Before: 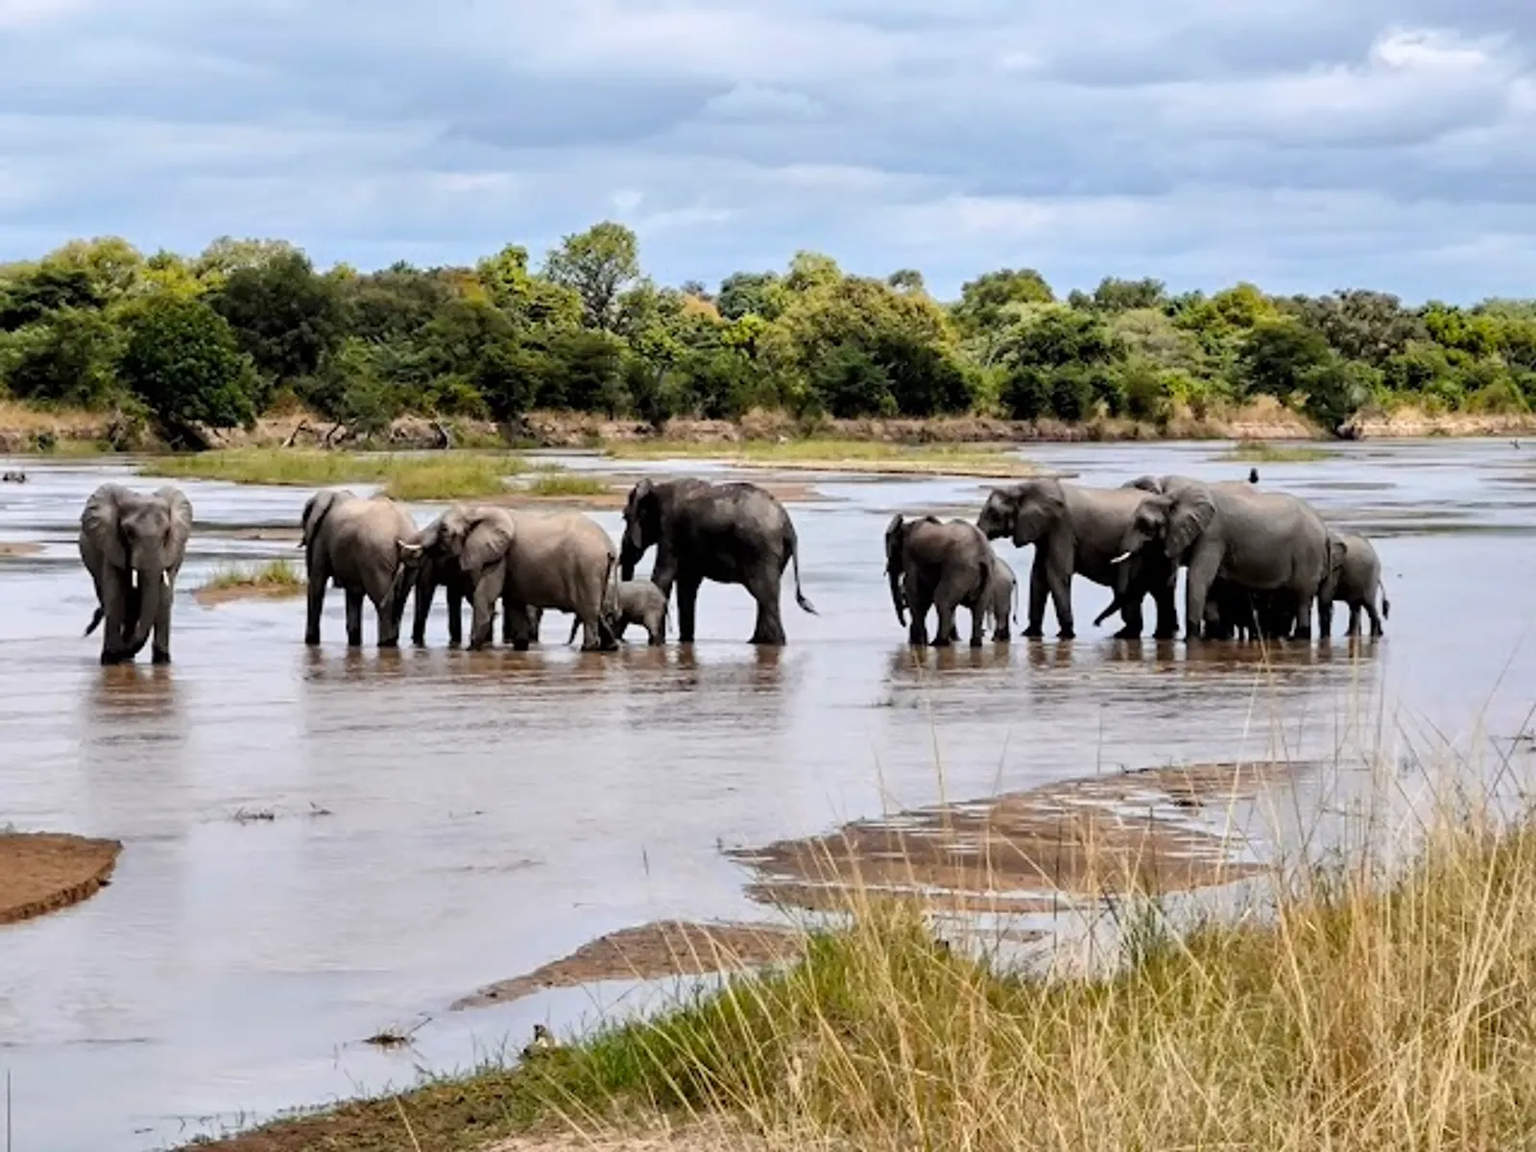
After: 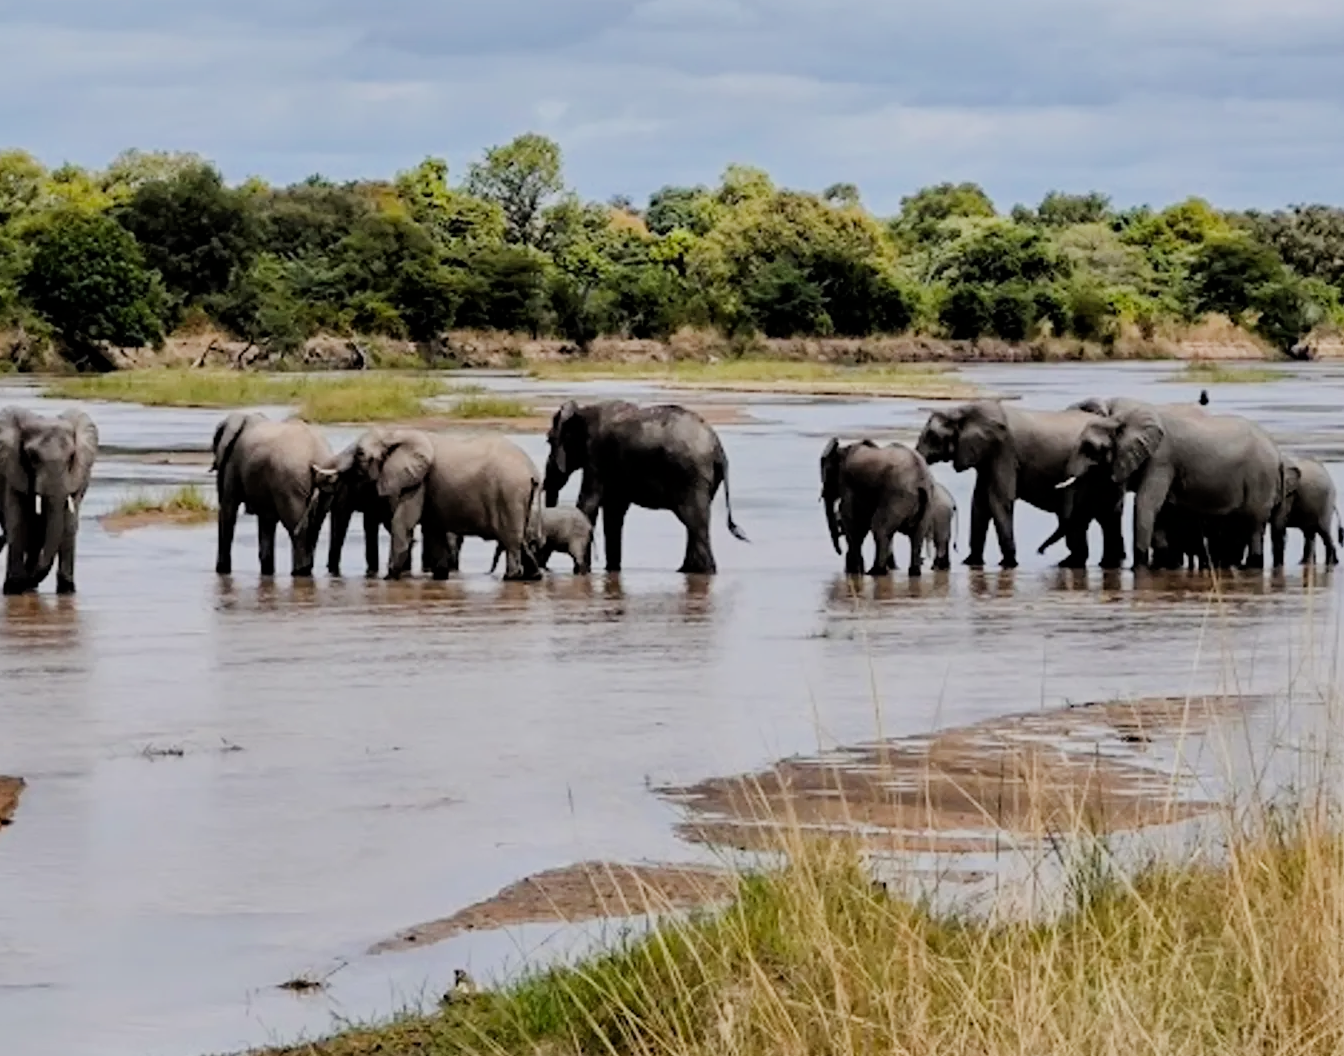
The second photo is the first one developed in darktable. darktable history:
crop: left 6.399%, top 8.197%, right 9.548%, bottom 3.795%
filmic rgb: black relative exposure -7.65 EV, white relative exposure 4.56 EV, threshold 2.95 EV, hardness 3.61, enable highlight reconstruction true
